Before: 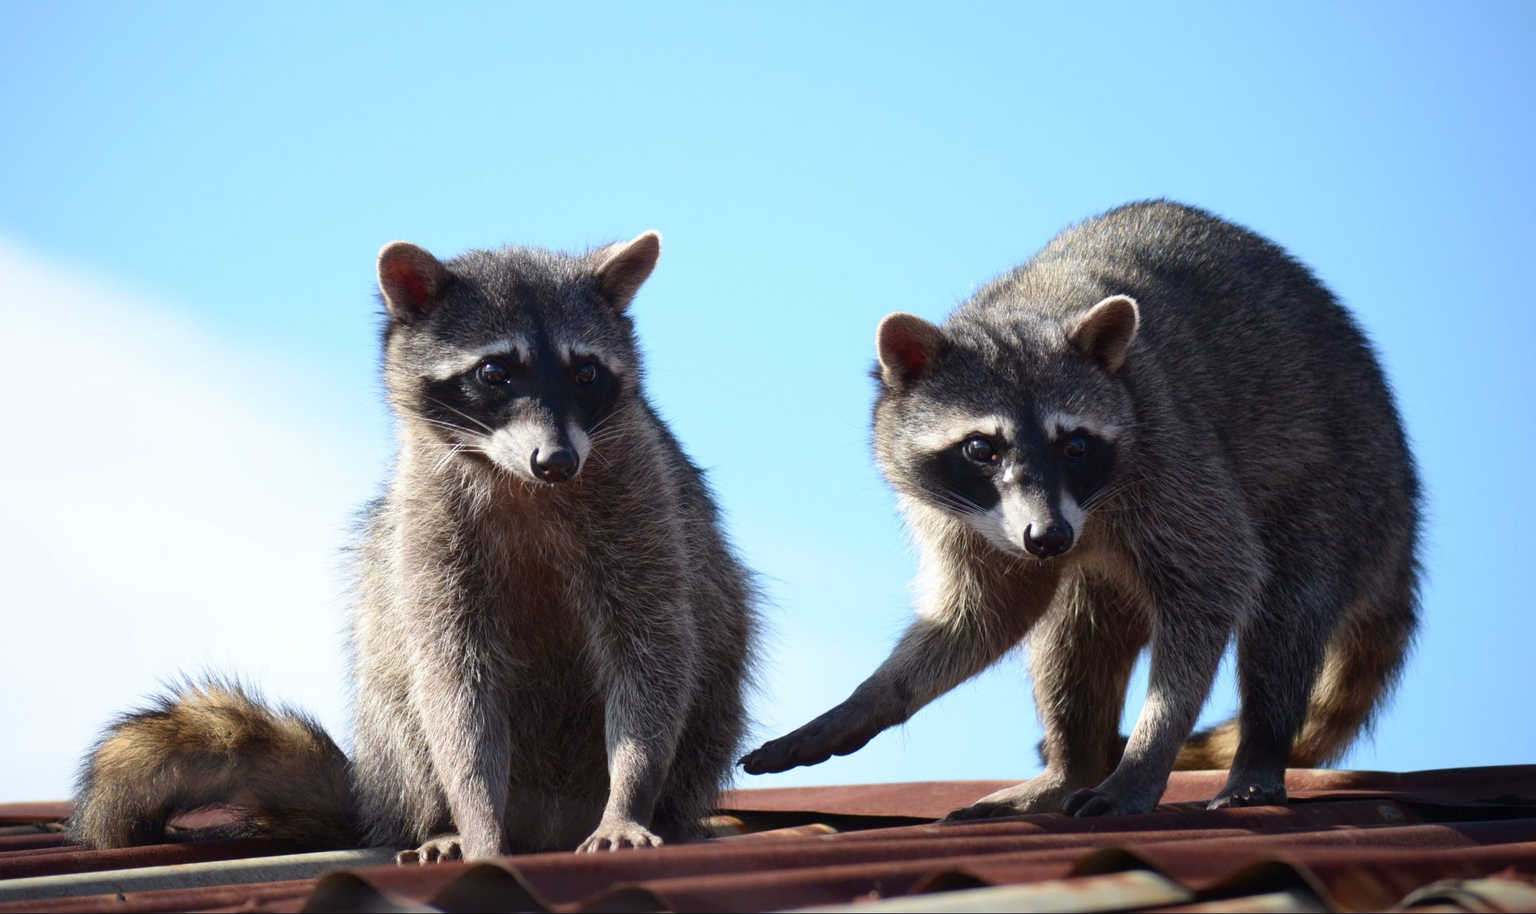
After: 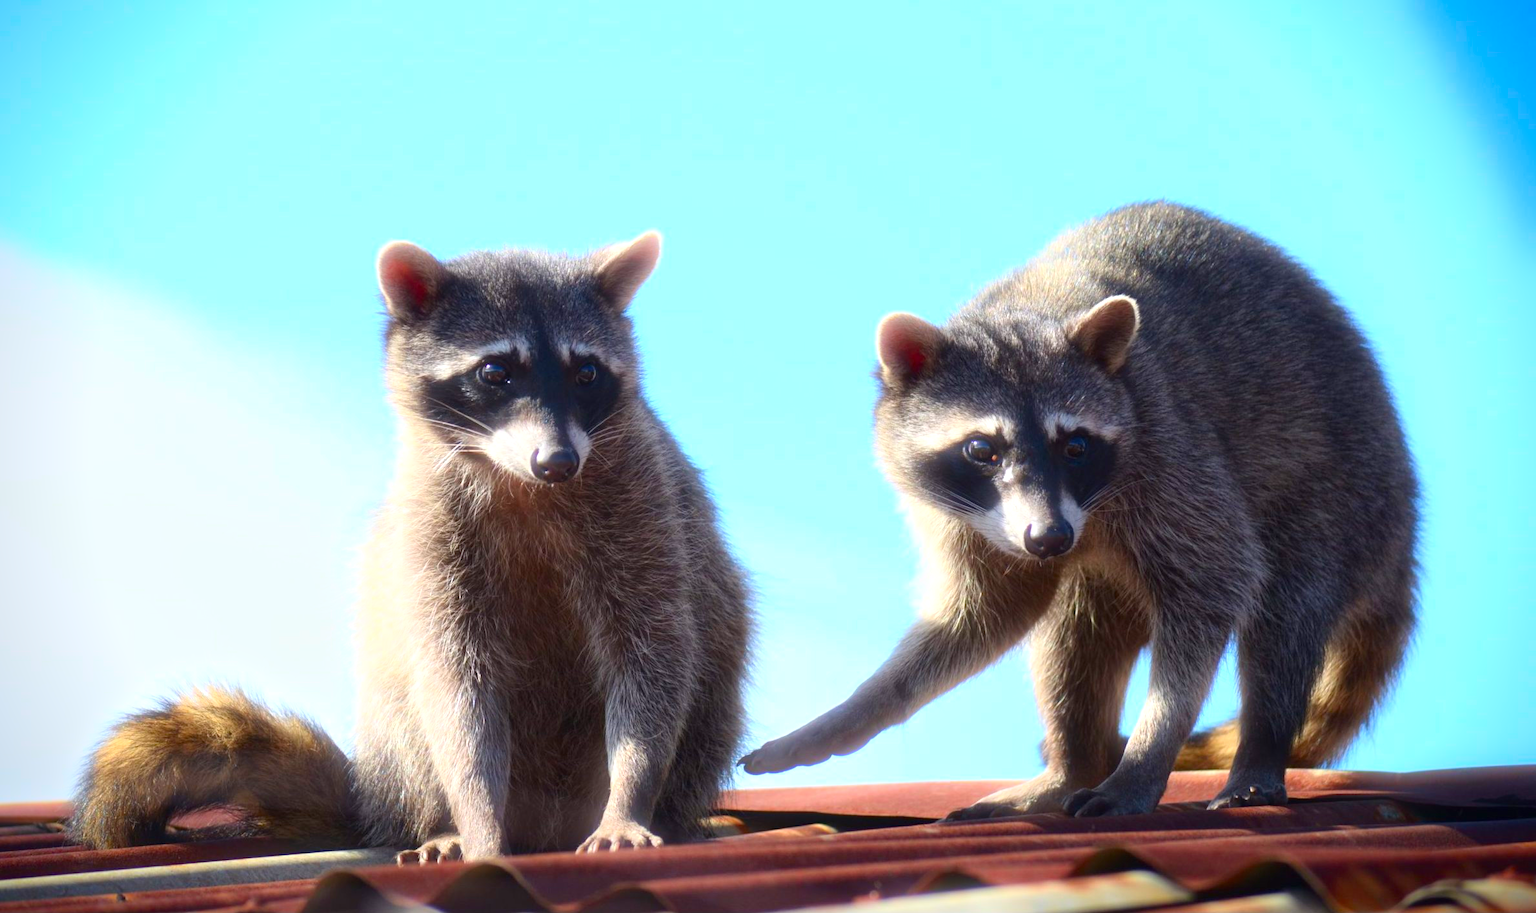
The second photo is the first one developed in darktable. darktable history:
shadows and highlights: radius 121.13, shadows 21.4, white point adjustment -9.72, highlights -14.39, soften with gaussian
color correction: saturation 1.34
exposure: exposure 0.74 EV, compensate highlight preservation false
bloom: size 5%, threshold 95%, strength 15%
vignetting: fall-off start 88.53%, fall-off radius 44.2%, saturation 0.376, width/height ratio 1.161
